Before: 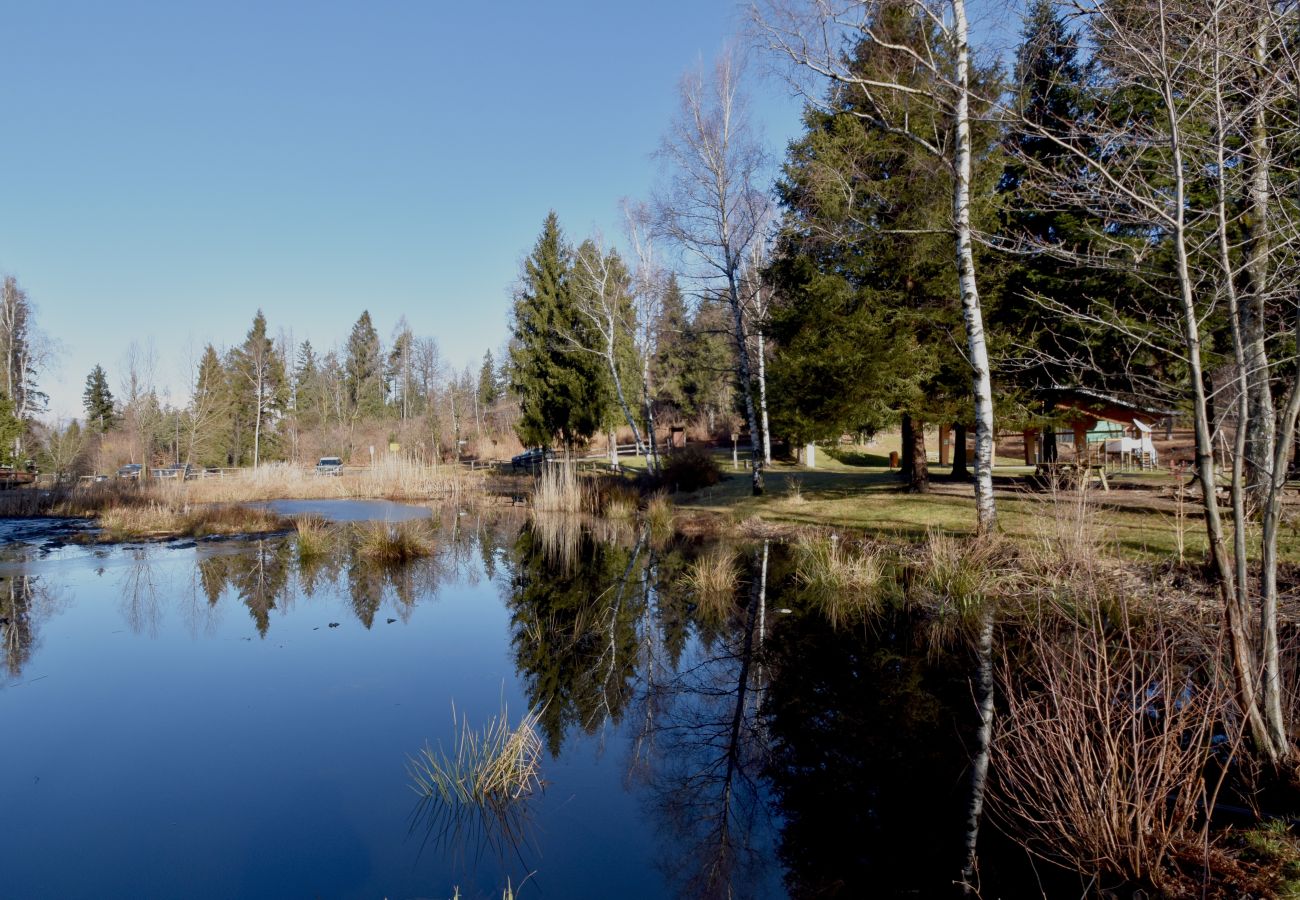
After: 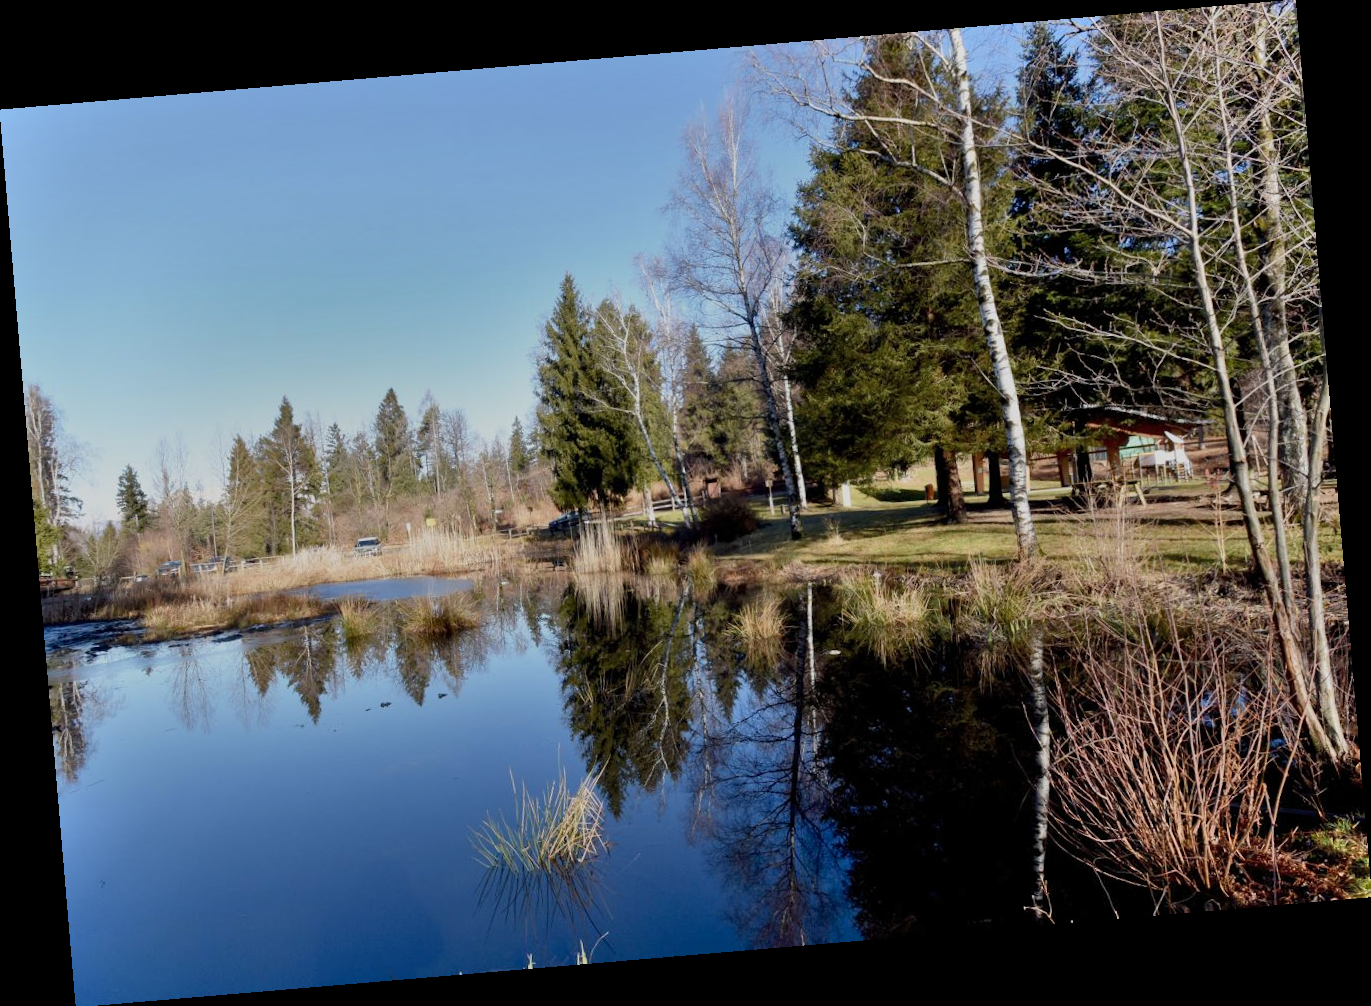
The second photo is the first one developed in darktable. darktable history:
tone equalizer: -7 EV 0.13 EV, smoothing diameter 25%, edges refinement/feathering 10, preserve details guided filter
shadows and highlights: radius 108.52, shadows 44.07, highlights -67.8, low approximation 0.01, soften with gaussian
rotate and perspective: rotation -4.86°, automatic cropping off
